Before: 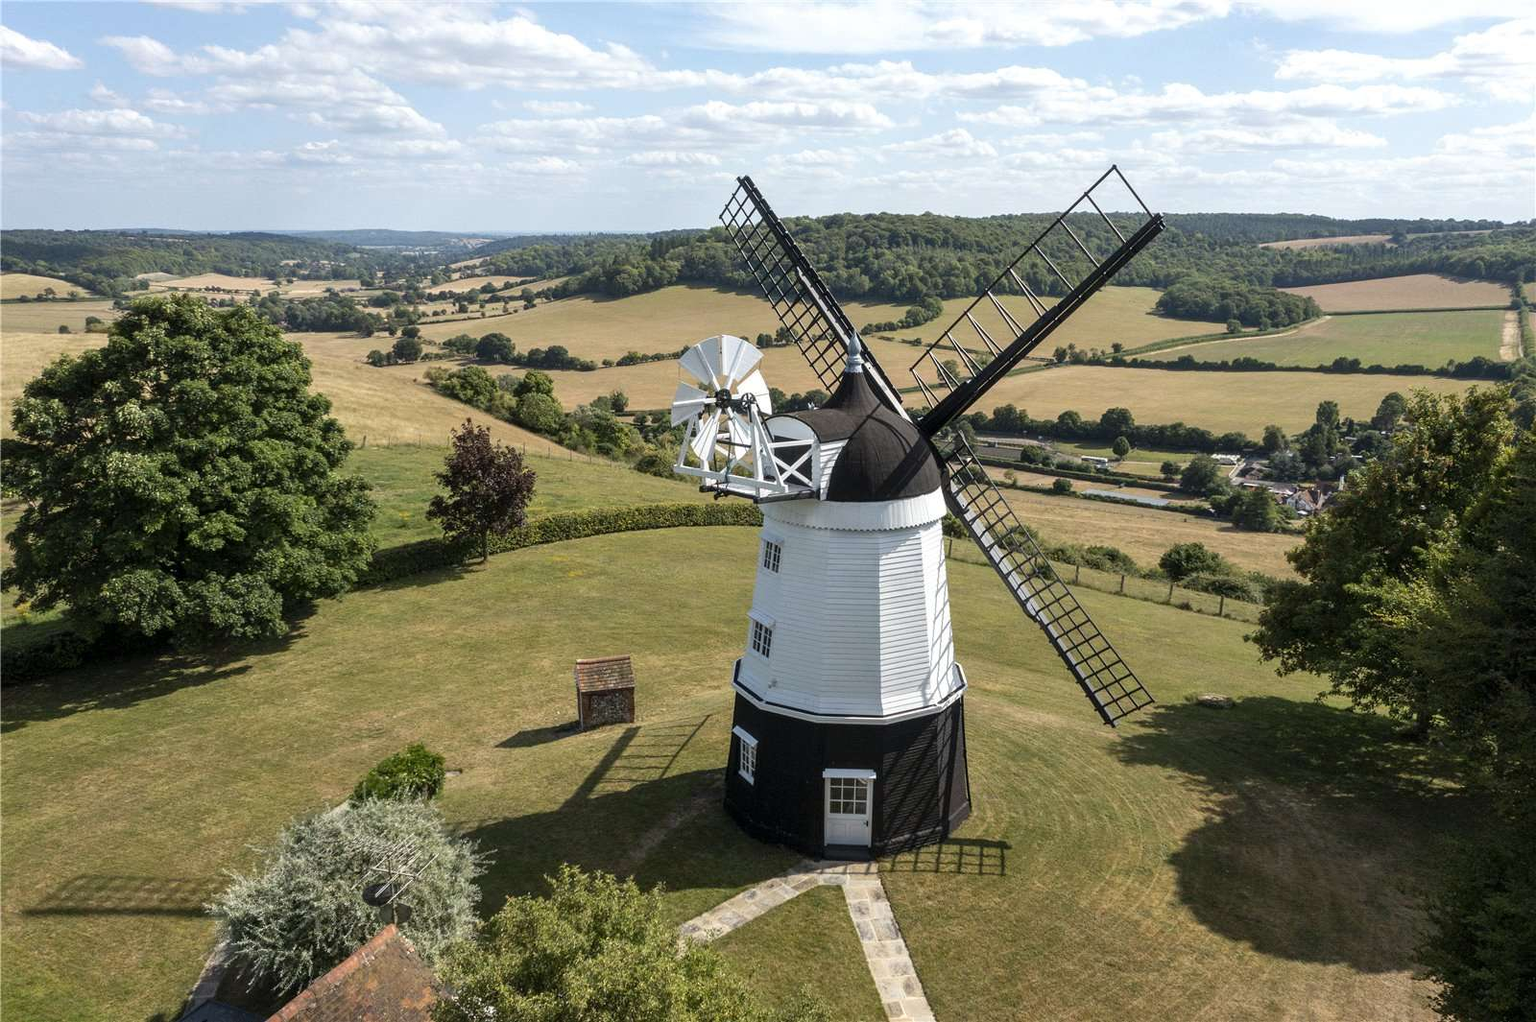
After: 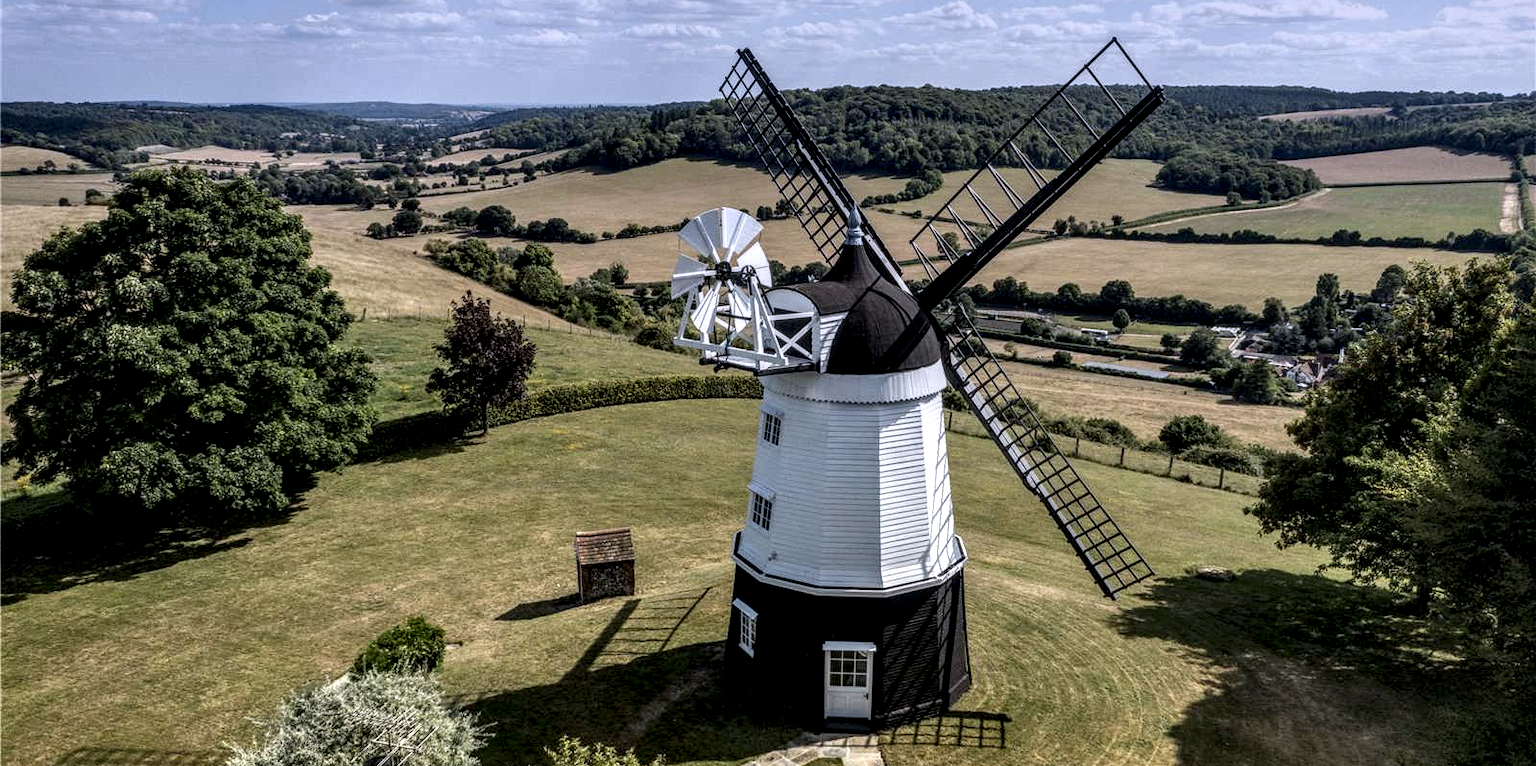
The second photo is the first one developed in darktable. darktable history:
crop and rotate: top 12.5%, bottom 12.5%
local contrast: highlights 19%, detail 186%
color balance: contrast fulcrum 17.78%
graduated density: hue 238.83°, saturation 50%
